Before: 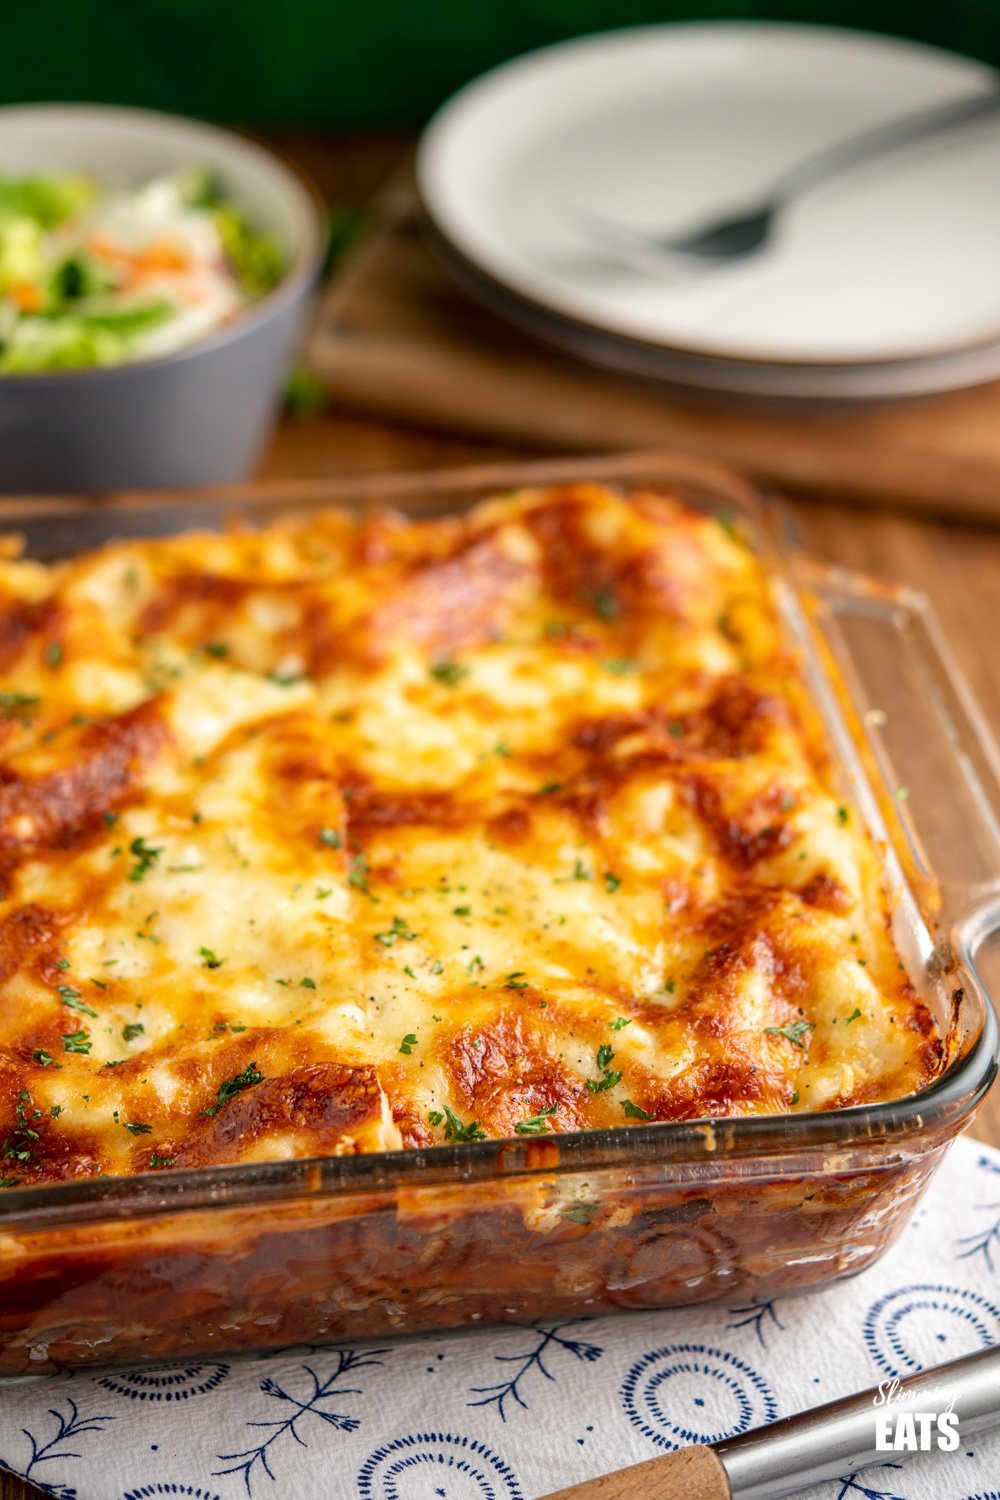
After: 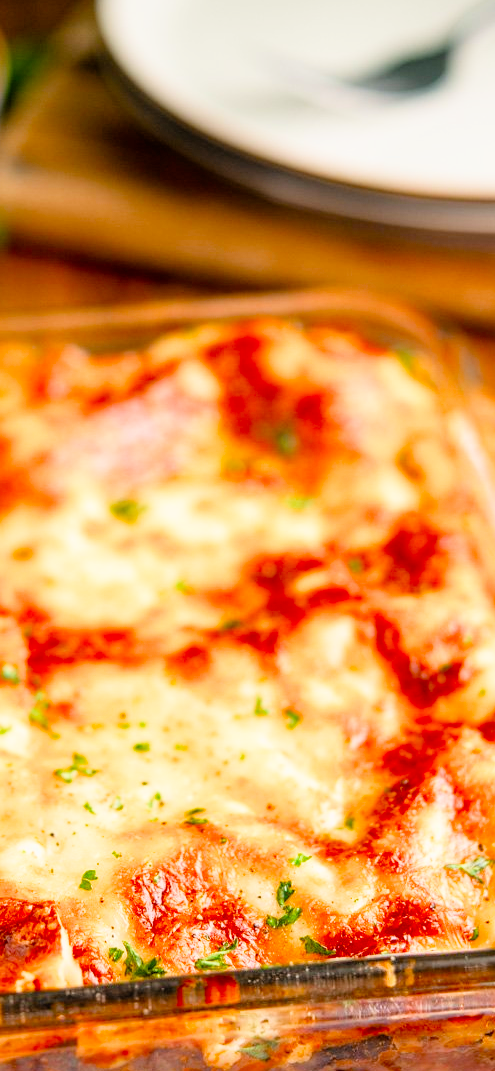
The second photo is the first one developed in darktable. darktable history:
exposure: exposure 1.223 EV, compensate highlight preservation false
crop: left 32.075%, top 10.976%, right 18.355%, bottom 17.596%
filmic rgb: black relative exposure -7.6 EV, white relative exposure 4.64 EV, threshold 3 EV, target black luminance 0%, hardness 3.55, latitude 50.51%, contrast 1.033, highlights saturation mix 10%, shadows ↔ highlights balance -0.198%, color science v4 (2020), enable highlight reconstruction true
